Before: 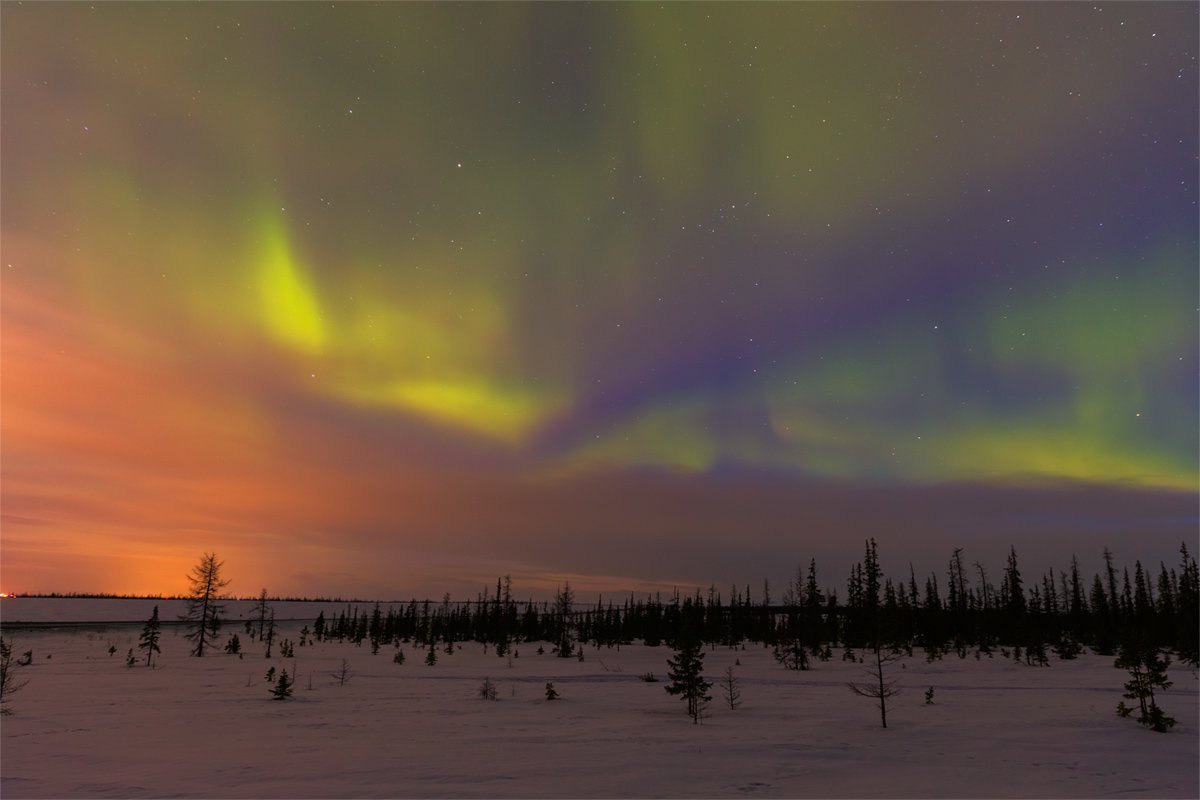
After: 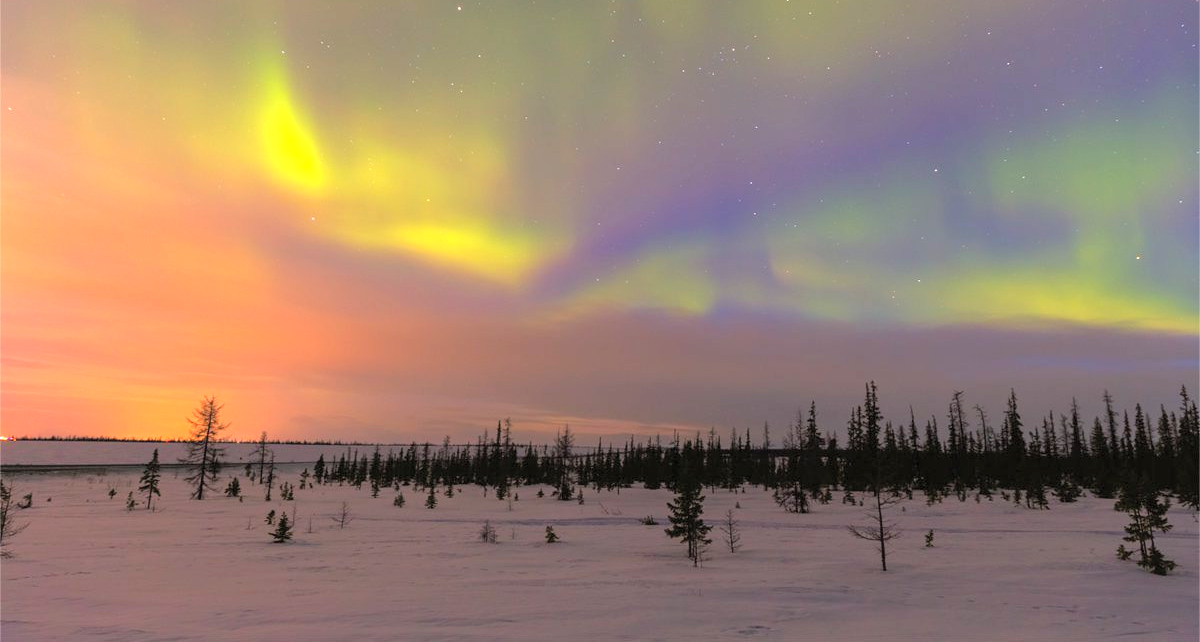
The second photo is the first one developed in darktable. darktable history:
exposure: exposure 1 EV, compensate exposure bias true, compensate highlight preservation false
crop and rotate: top 19.667%
contrast brightness saturation: brightness 0.147
